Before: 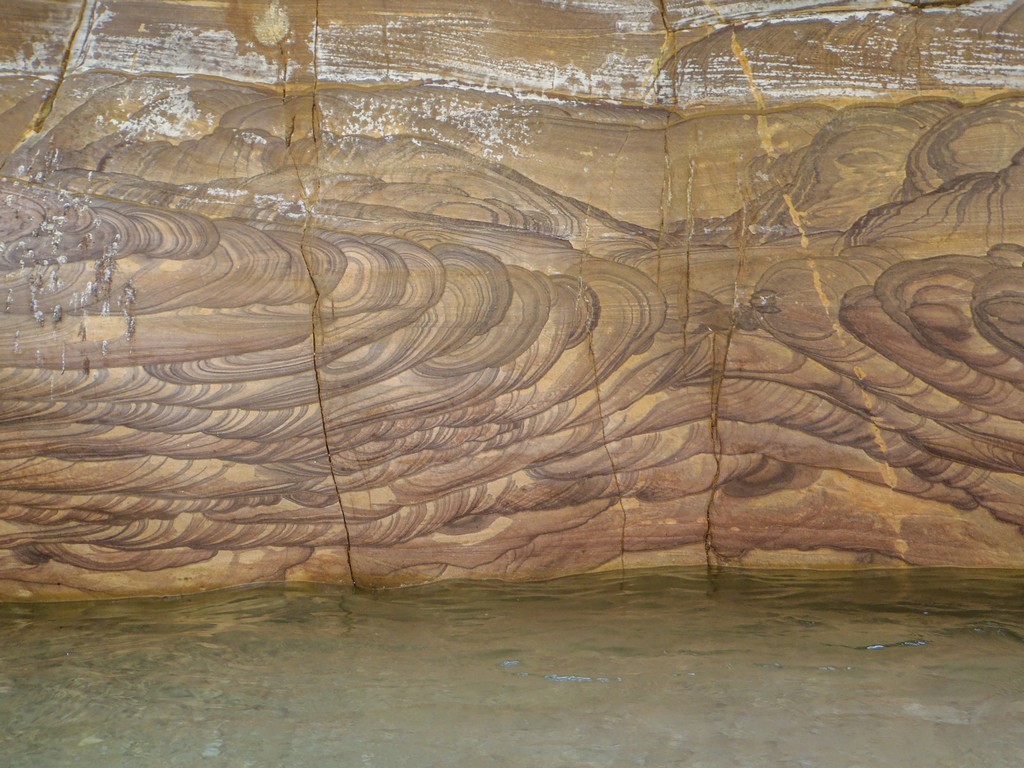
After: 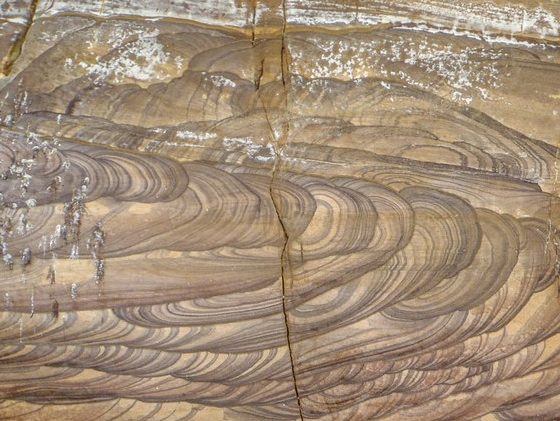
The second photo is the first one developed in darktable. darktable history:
crop and rotate: left 3.047%, top 7.509%, right 42.236%, bottom 37.598%
local contrast: detail 130%
